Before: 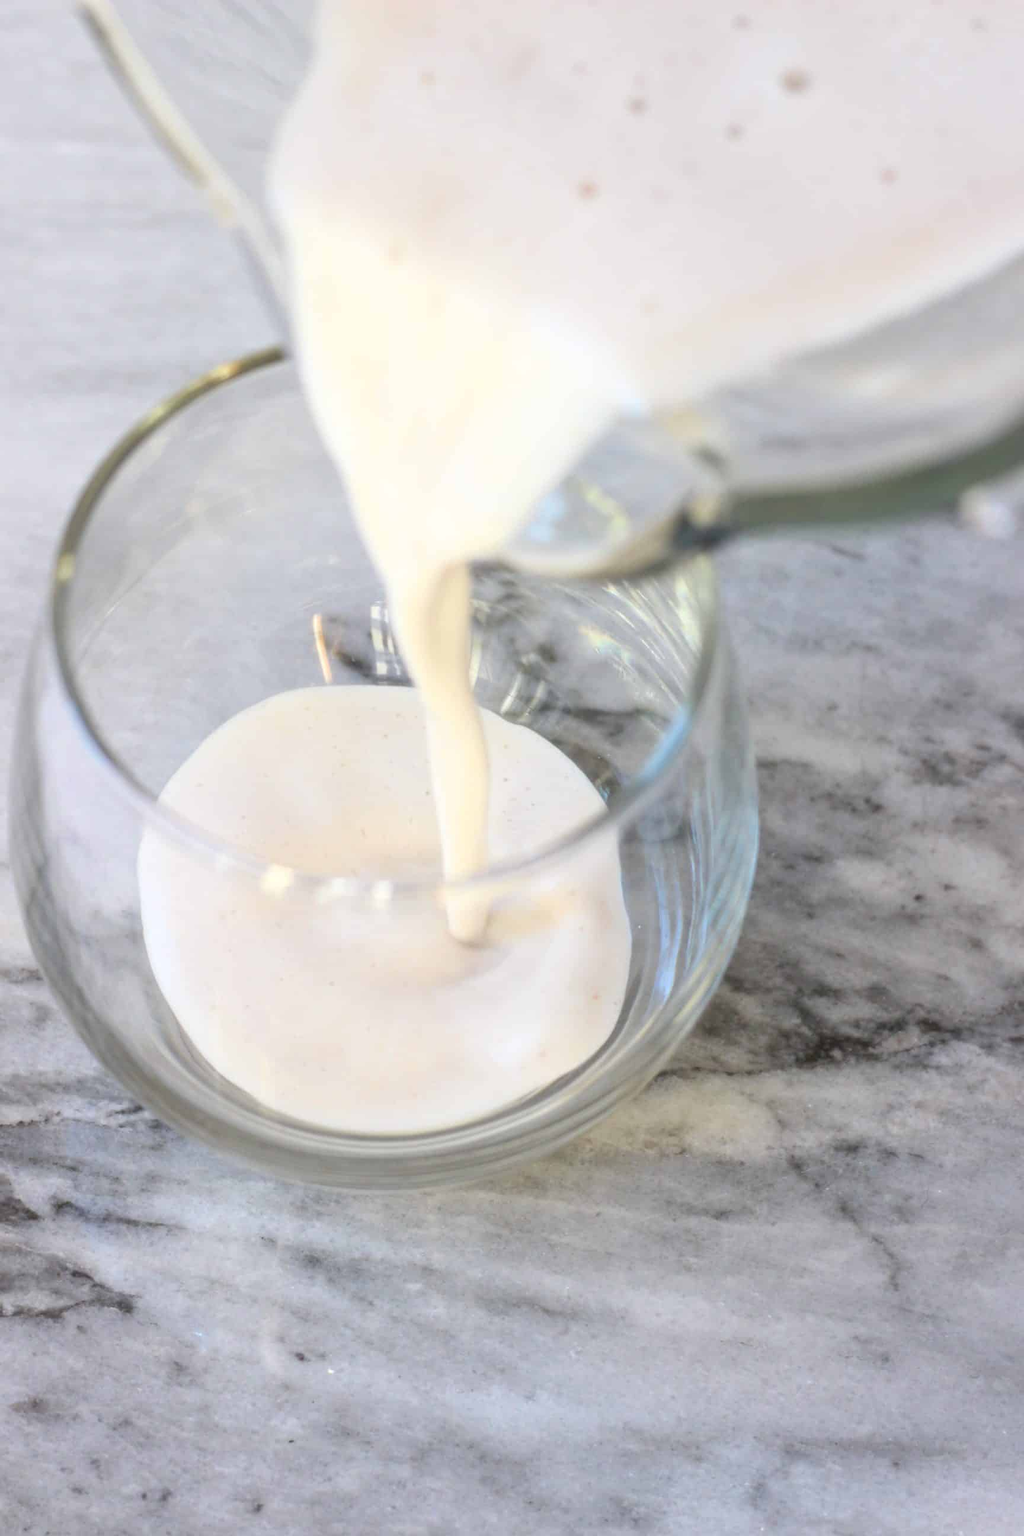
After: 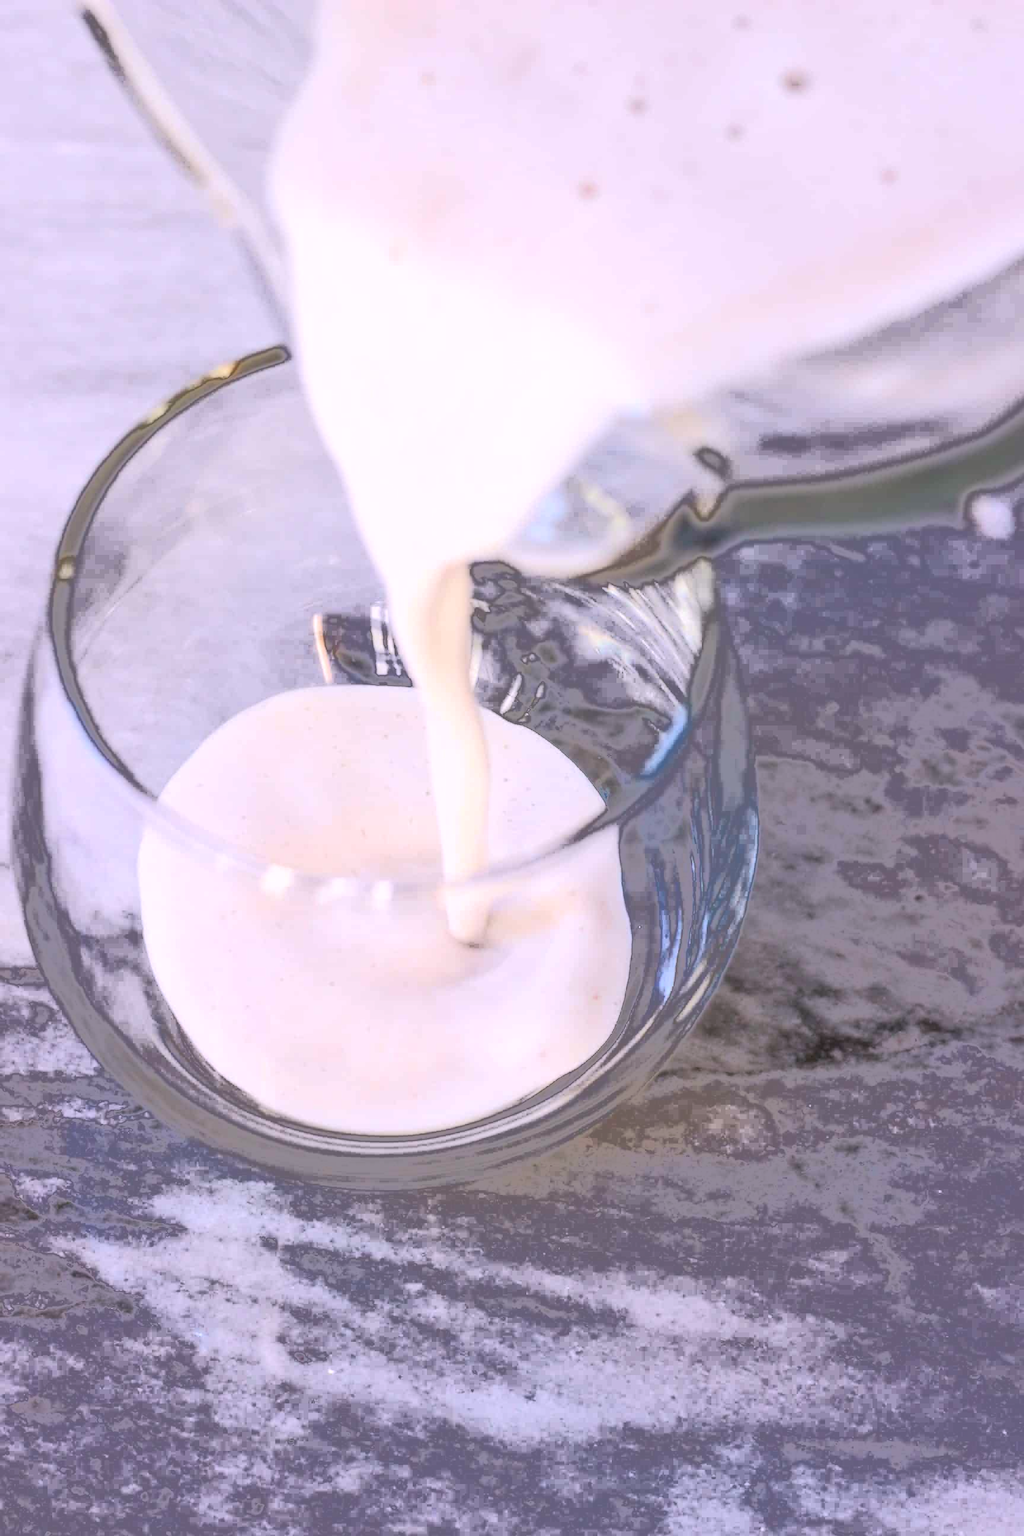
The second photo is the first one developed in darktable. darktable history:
fill light: exposure -0.73 EV, center 0.69, width 2.2
white balance: red 1.066, blue 1.119
